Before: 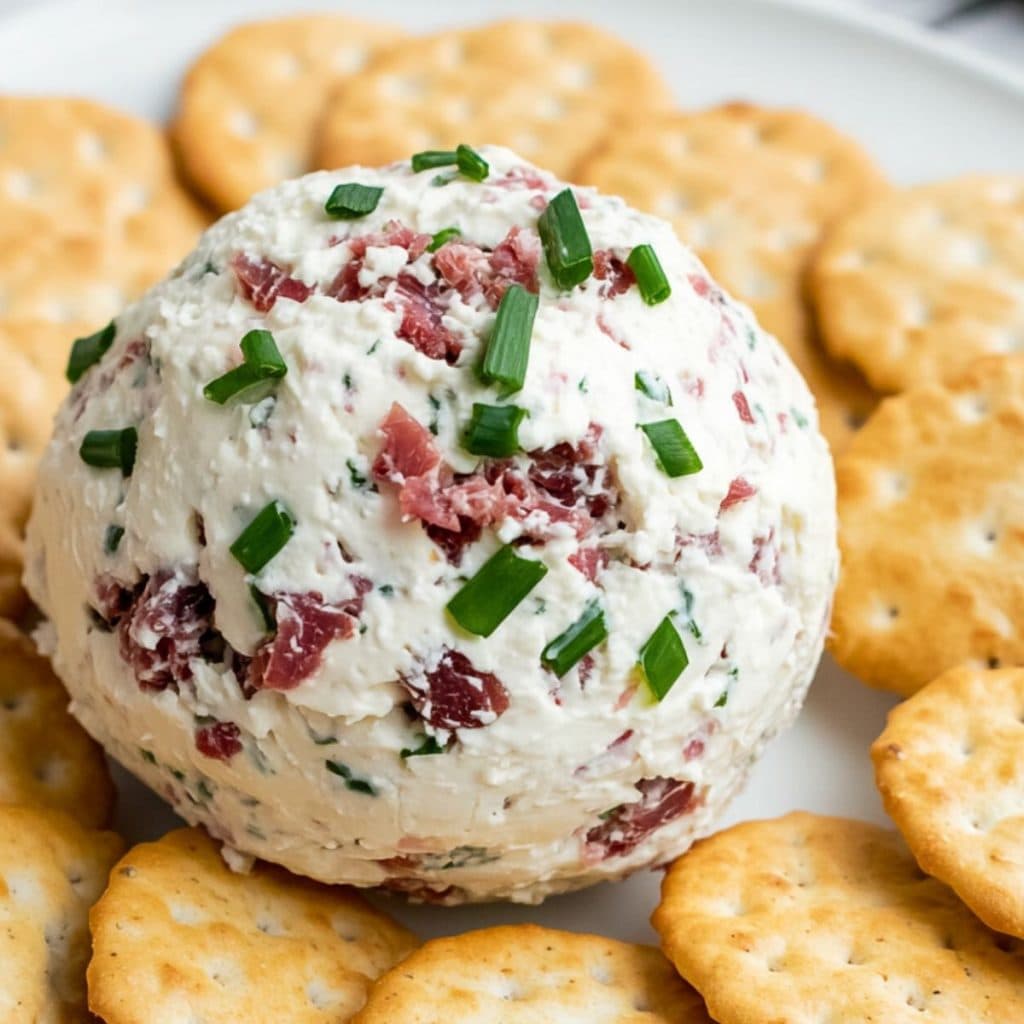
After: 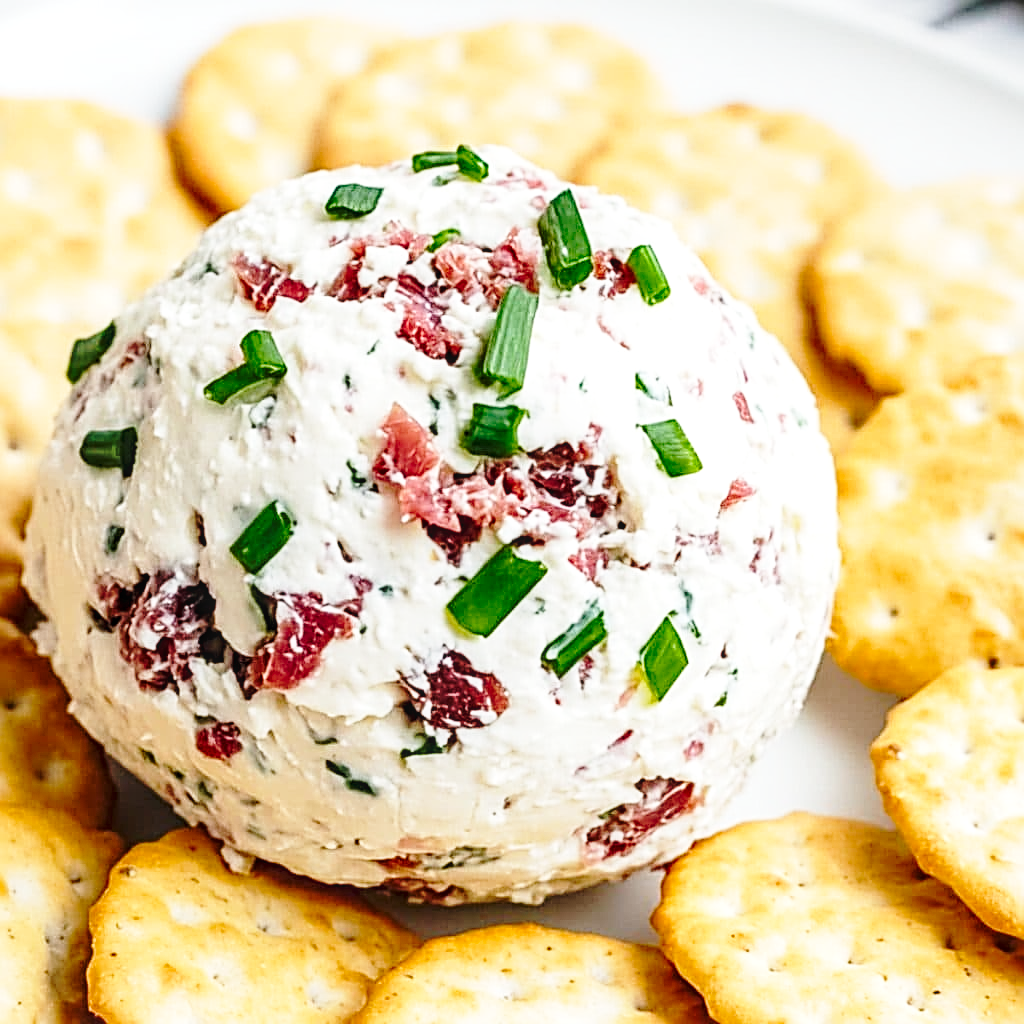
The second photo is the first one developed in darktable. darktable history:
sharpen: radius 3.048, amount 0.768
base curve: curves: ch0 [(0, 0) (0.032, 0.037) (0.105, 0.228) (0.435, 0.76) (0.856, 0.983) (1, 1)], preserve colors none
local contrast: on, module defaults
